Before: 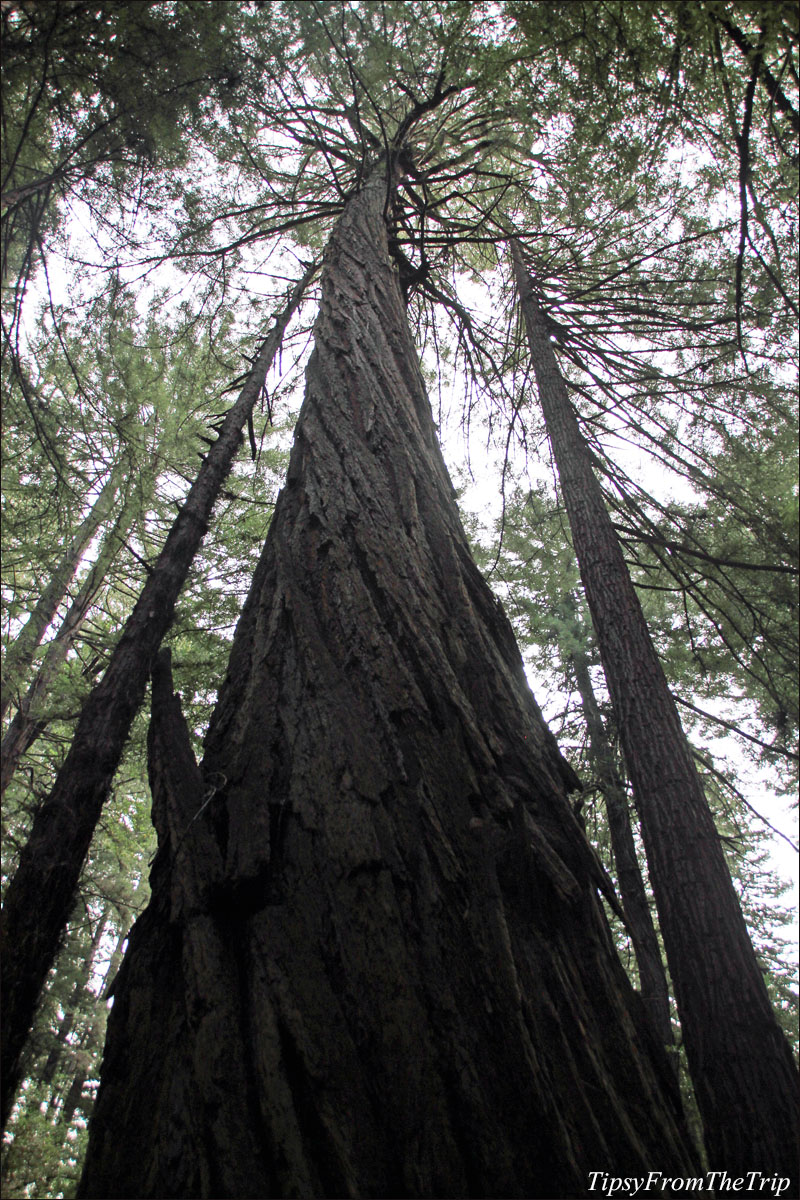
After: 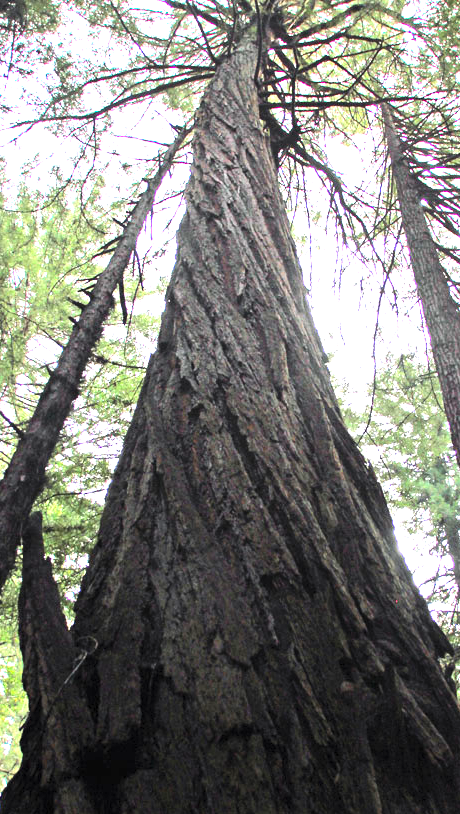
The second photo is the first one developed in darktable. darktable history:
crop: left 16.2%, top 11.34%, right 26.242%, bottom 20.814%
shadows and highlights: shadows 3.58, highlights -16.62, soften with gaussian
exposure: exposure 0.152 EV, compensate exposure bias true, compensate highlight preservation false
tone equalizer: -8 EV -0.771 EV, -7 EV -0.709 EV, -6 EV -0.617 EV, -5 EV -0.369 EV, -3 EV 0.4 EV, -2 EV 0.6 EV, -1 EV 0.697 EV, +0 EV 0.757 EV, edges refinement/feathering 500, mask exposure compensation -1.57 EV, preserve details no
contrast brightness saturation: contrast 0.068, brightness 0.177, saturation 0.413
